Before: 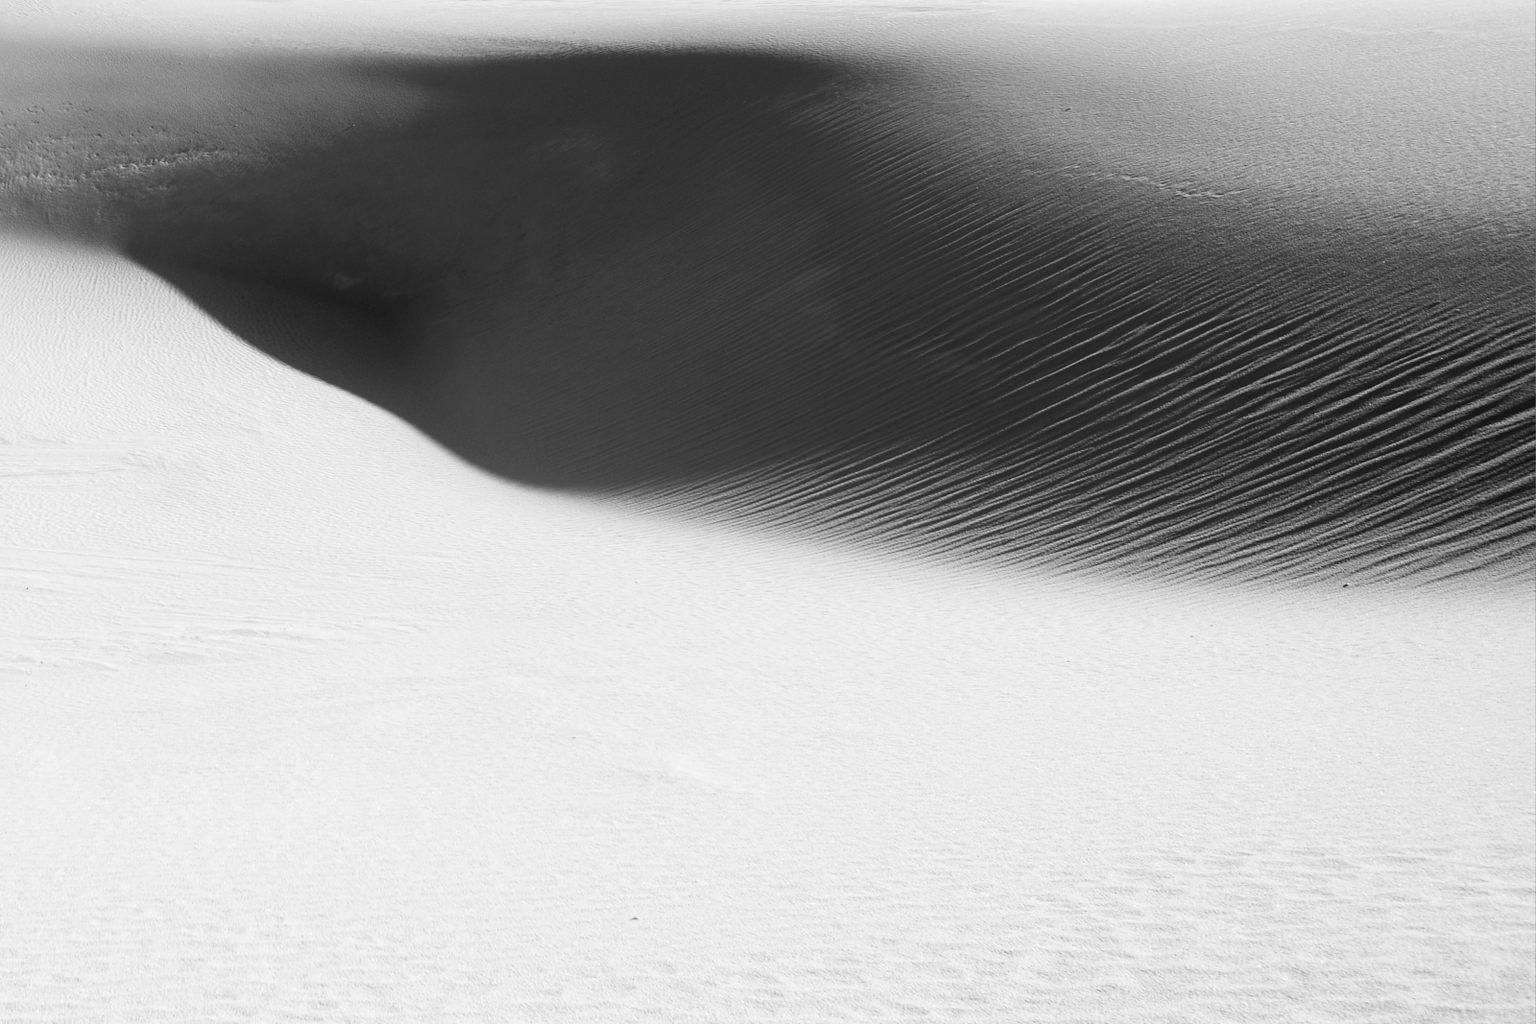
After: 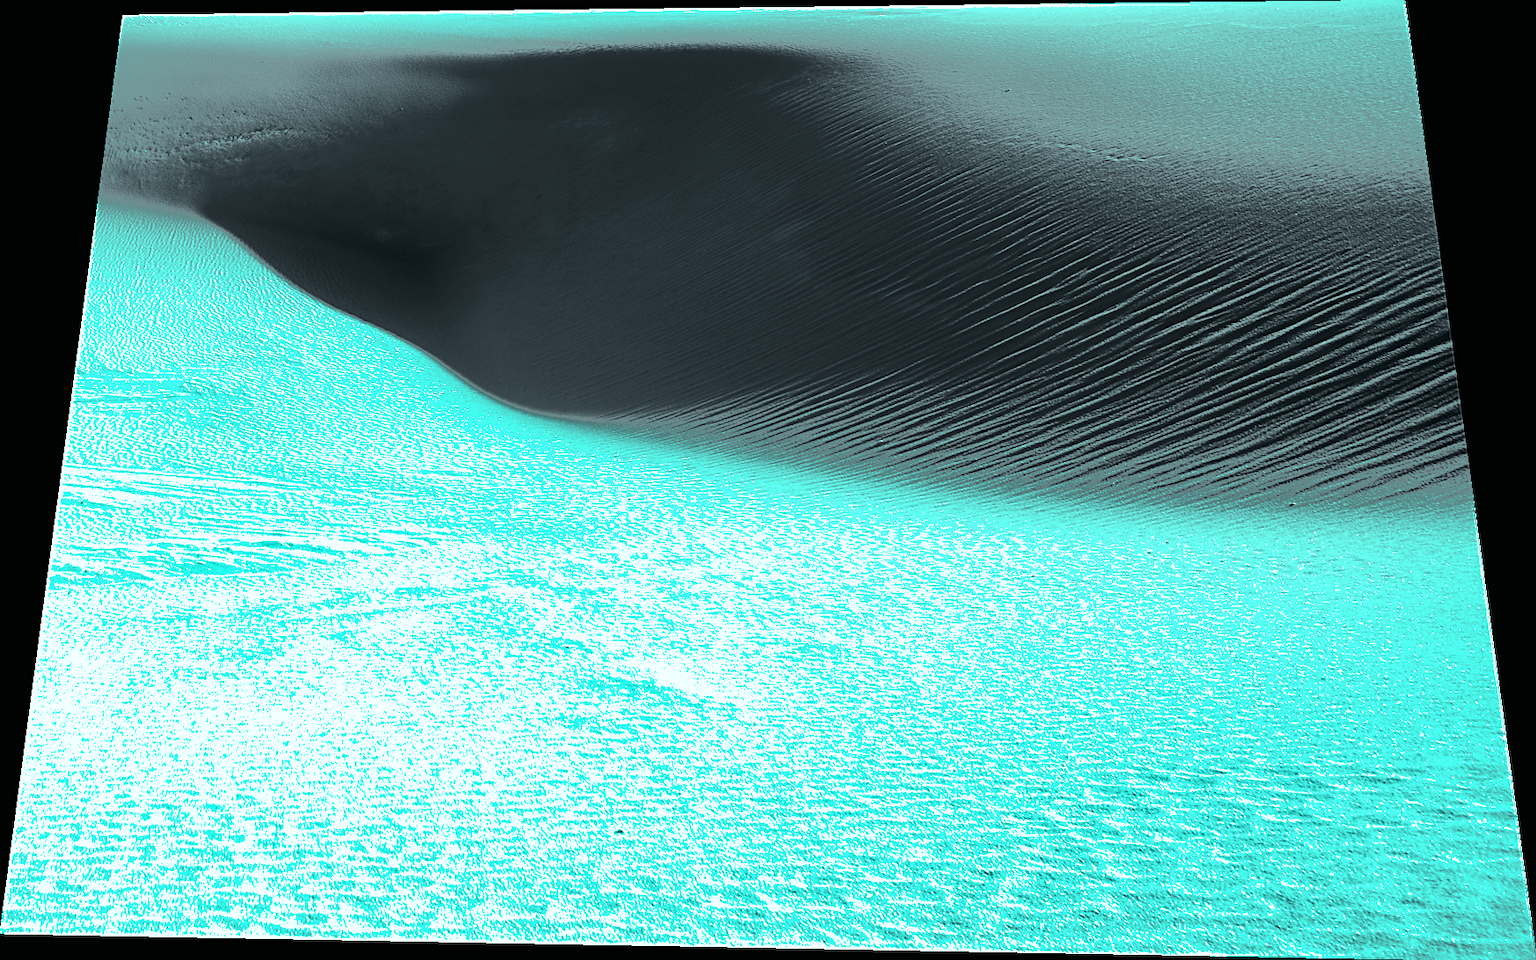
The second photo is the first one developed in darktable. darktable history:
color zones: curves: ch0 [(0.25, 0.5) (0.428, 0.473) (0.75, 0.5)]; ch1 [(0.243, 0.479) (0.398, 0.452) (0.75, 0.5)]
rotate and perspective: rotation 0.128°, lens shift (vertical) -0.181, lens shift (horizontal) -0.044, shear 0.001, automatic cropping off
shadows and highlights: shadows -19.91, highlights -73.15
levels: levels [0, 0.498, 1]
color balance: mode lift, gamma, gain (sRGB), lift [0.997, 0.979, 1.021, 1.011], gamma [1, 1.084, 0.916, 0.998], gain [1, 0.87, 1.13, 1.101], contrast 4.55%, contrast fulcrum 38.24%, output saturation 104.09%
sharpen: on, module defaults
contrast brightness saturation: contrast 0.18, saturation 0.3
